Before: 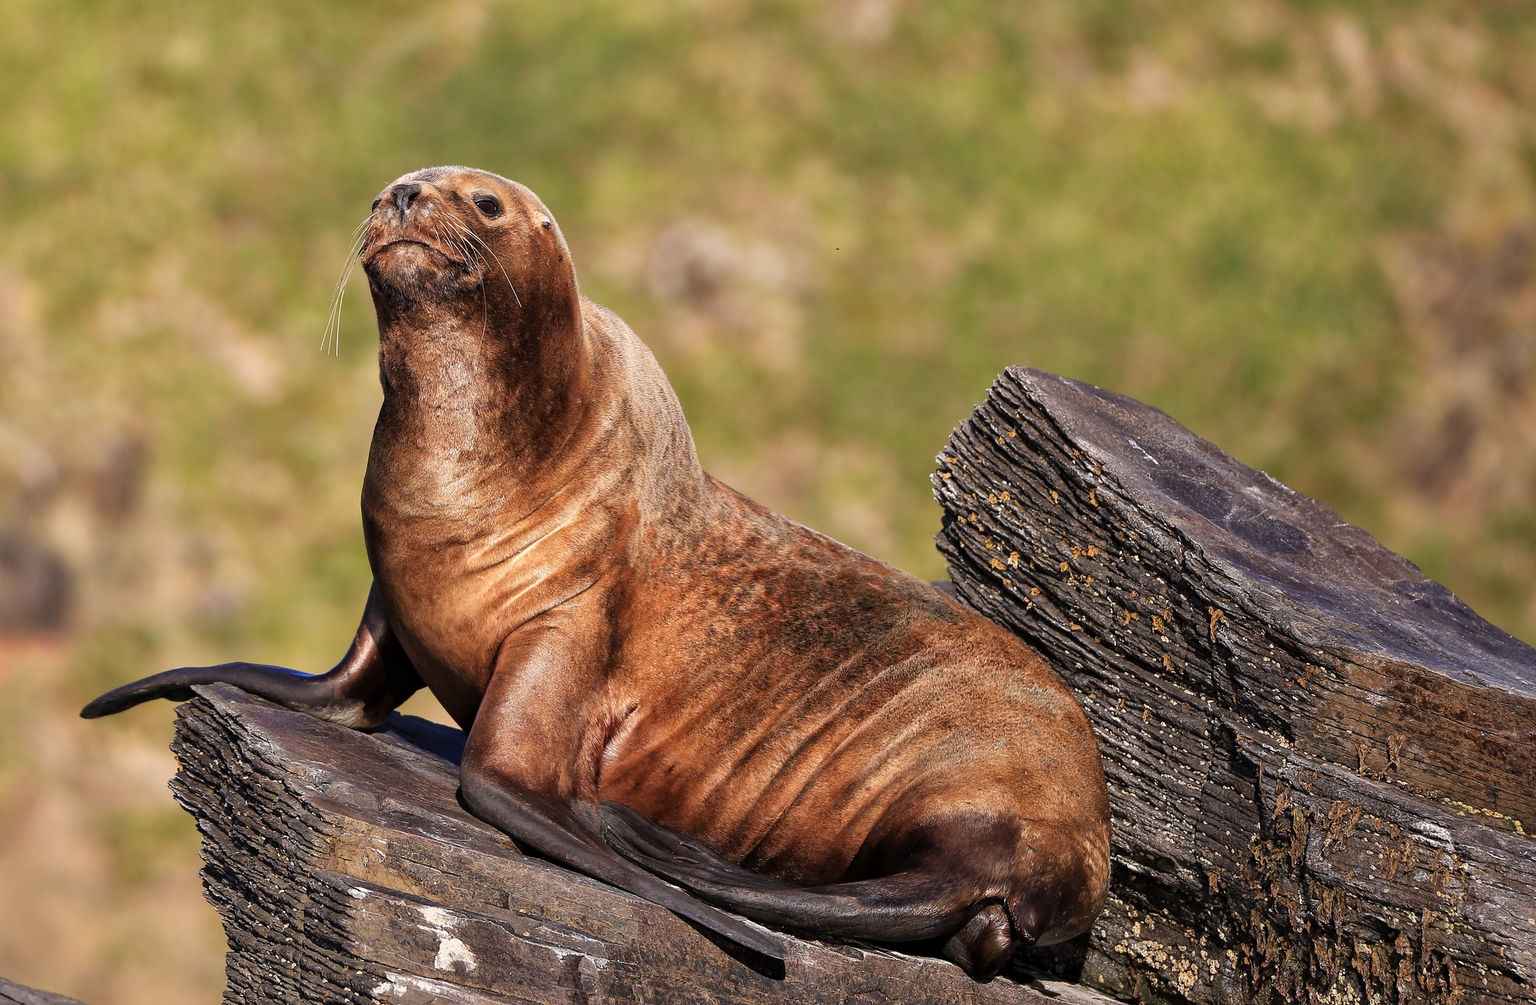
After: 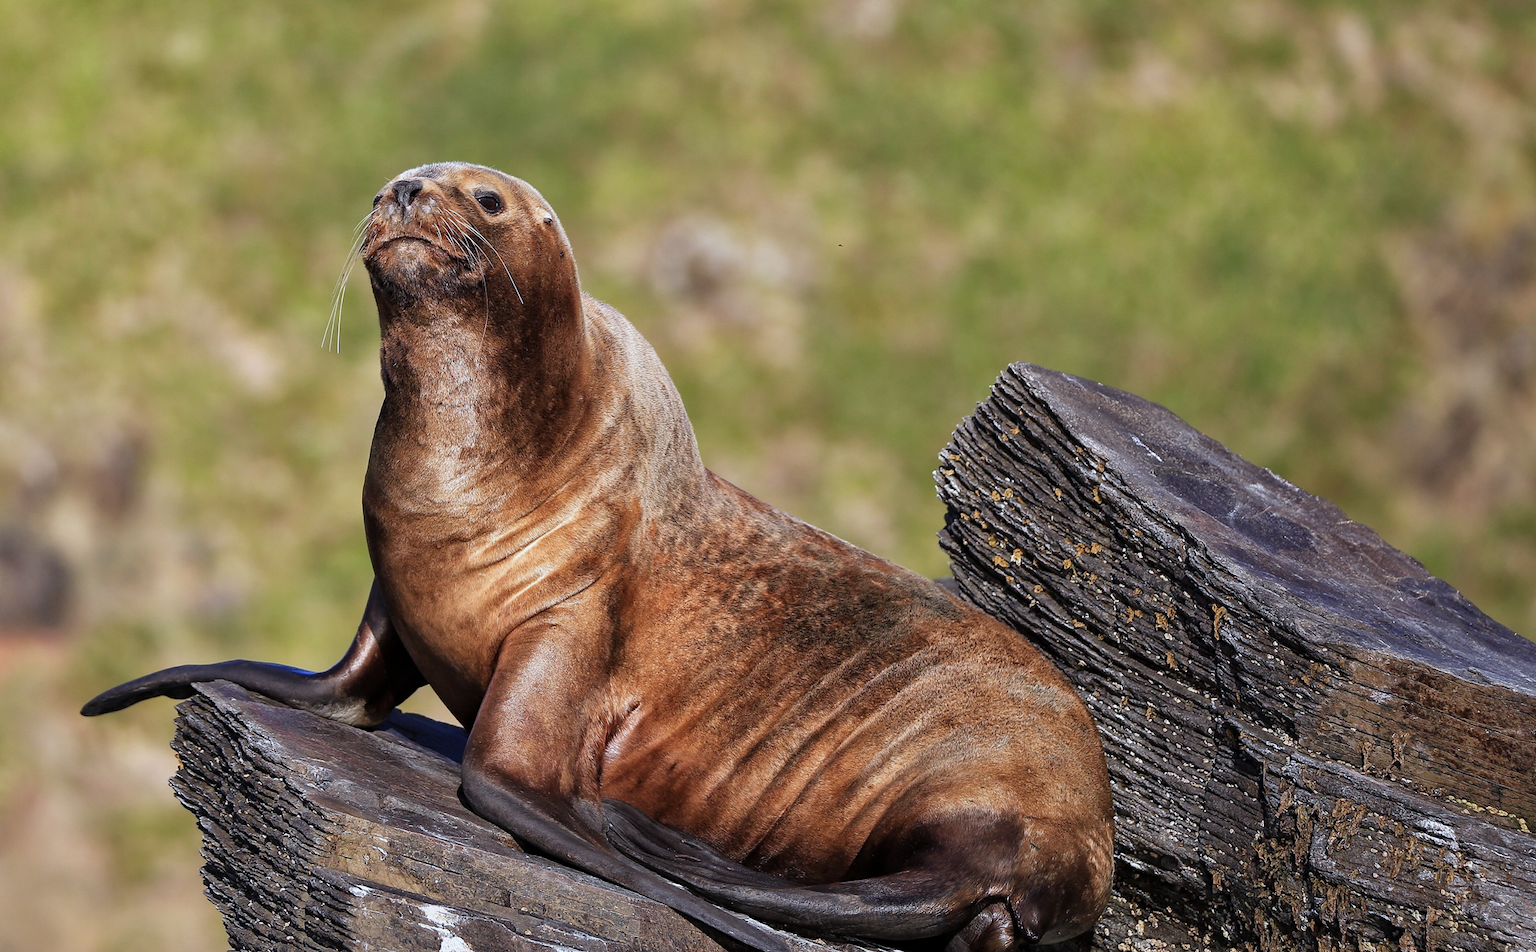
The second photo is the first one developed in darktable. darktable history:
crop: top 0.448%, right 0.264%, bottom 5.045%
white balance: red 0.924, blue 1.095
